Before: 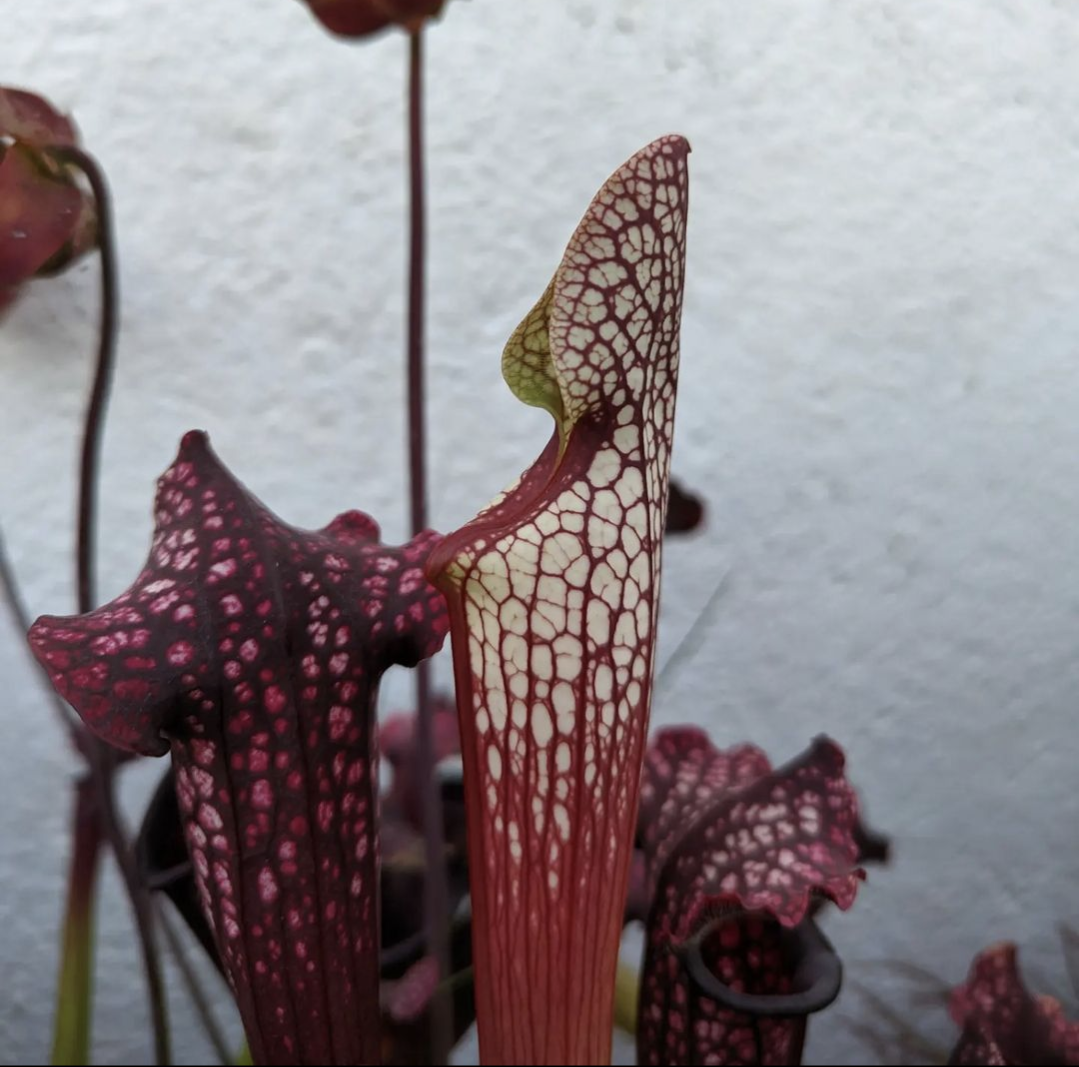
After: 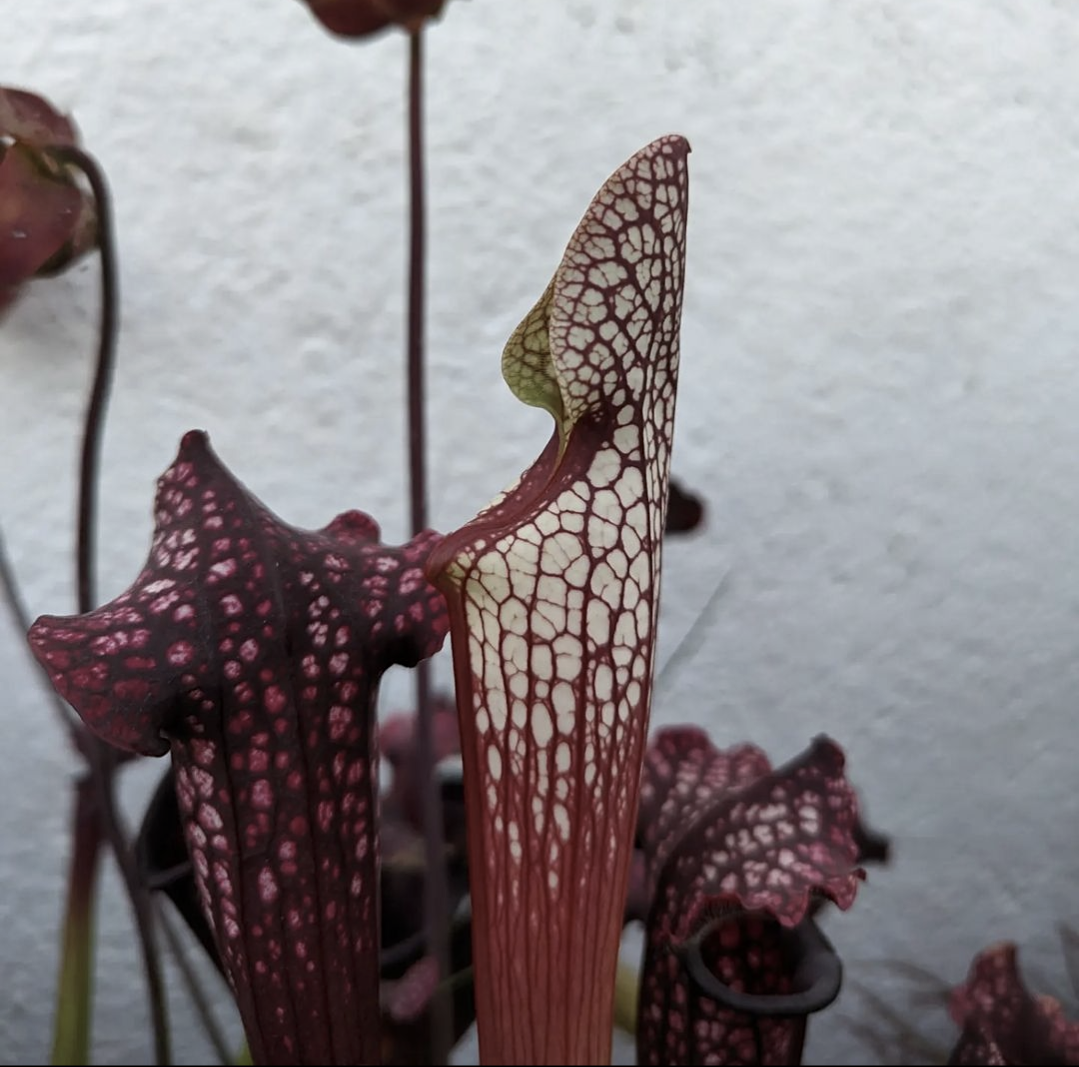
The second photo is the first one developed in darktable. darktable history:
contrast brightness saturation: contrast 0.06, brightness -0.01, saturation -0.23
sharpen: amount 0.2
